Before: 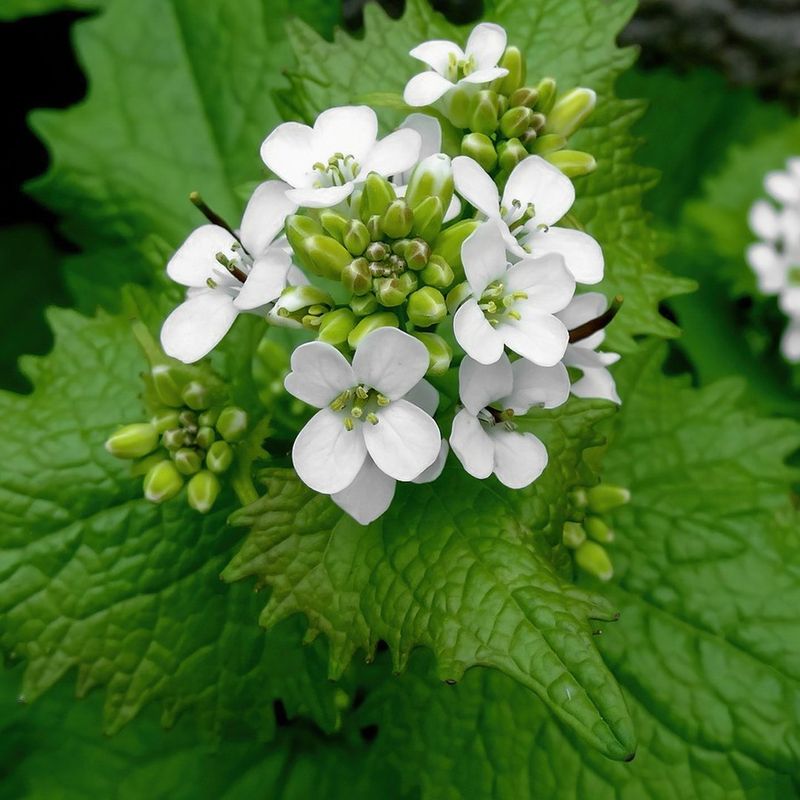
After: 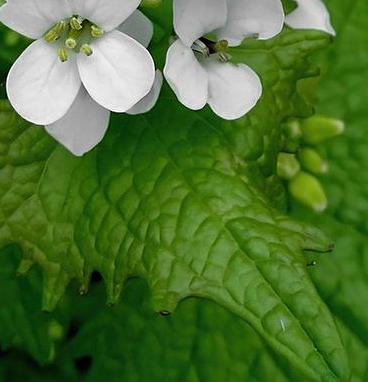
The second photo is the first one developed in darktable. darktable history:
color correction: highlights b* -0.022
sharpen: amount 0.211
crop: left 35.839%, top 46.135%, right 18.085%, bottom 6.102%
